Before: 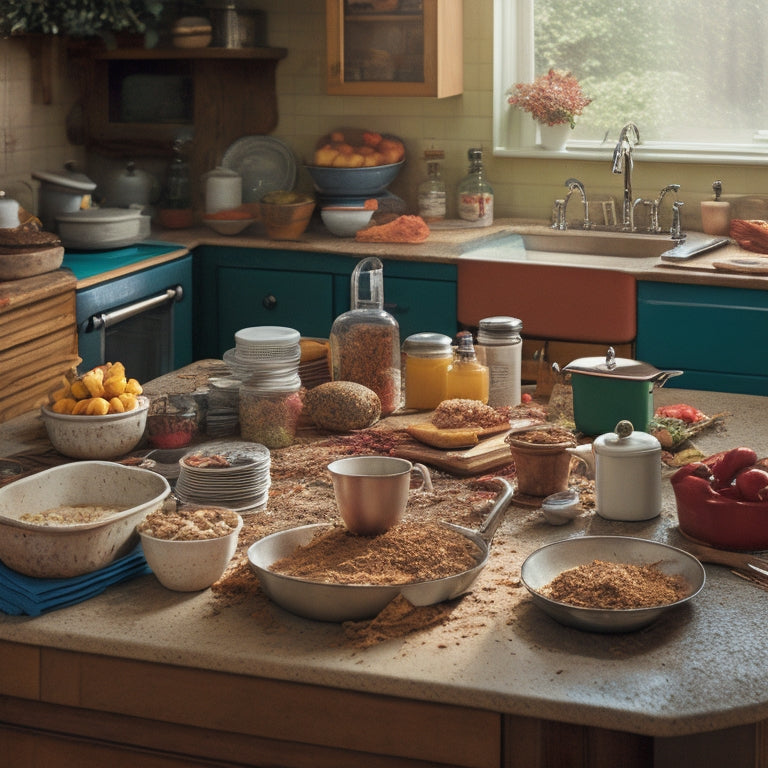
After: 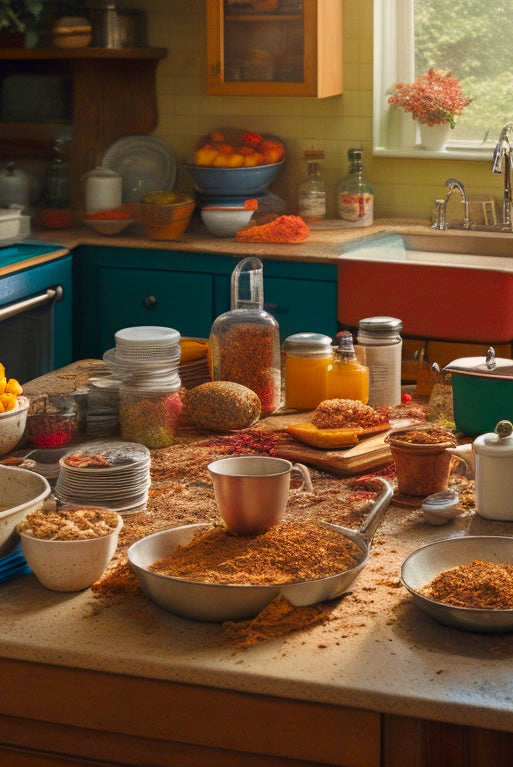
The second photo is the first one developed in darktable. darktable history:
color correction: highlights a* 3.39, highlights b* 1.79, saturation 1.24
crop and rotate: left 15.685%, right 17.447%
contrast brightness saturation: brightness -0.018, saturation 0.352
